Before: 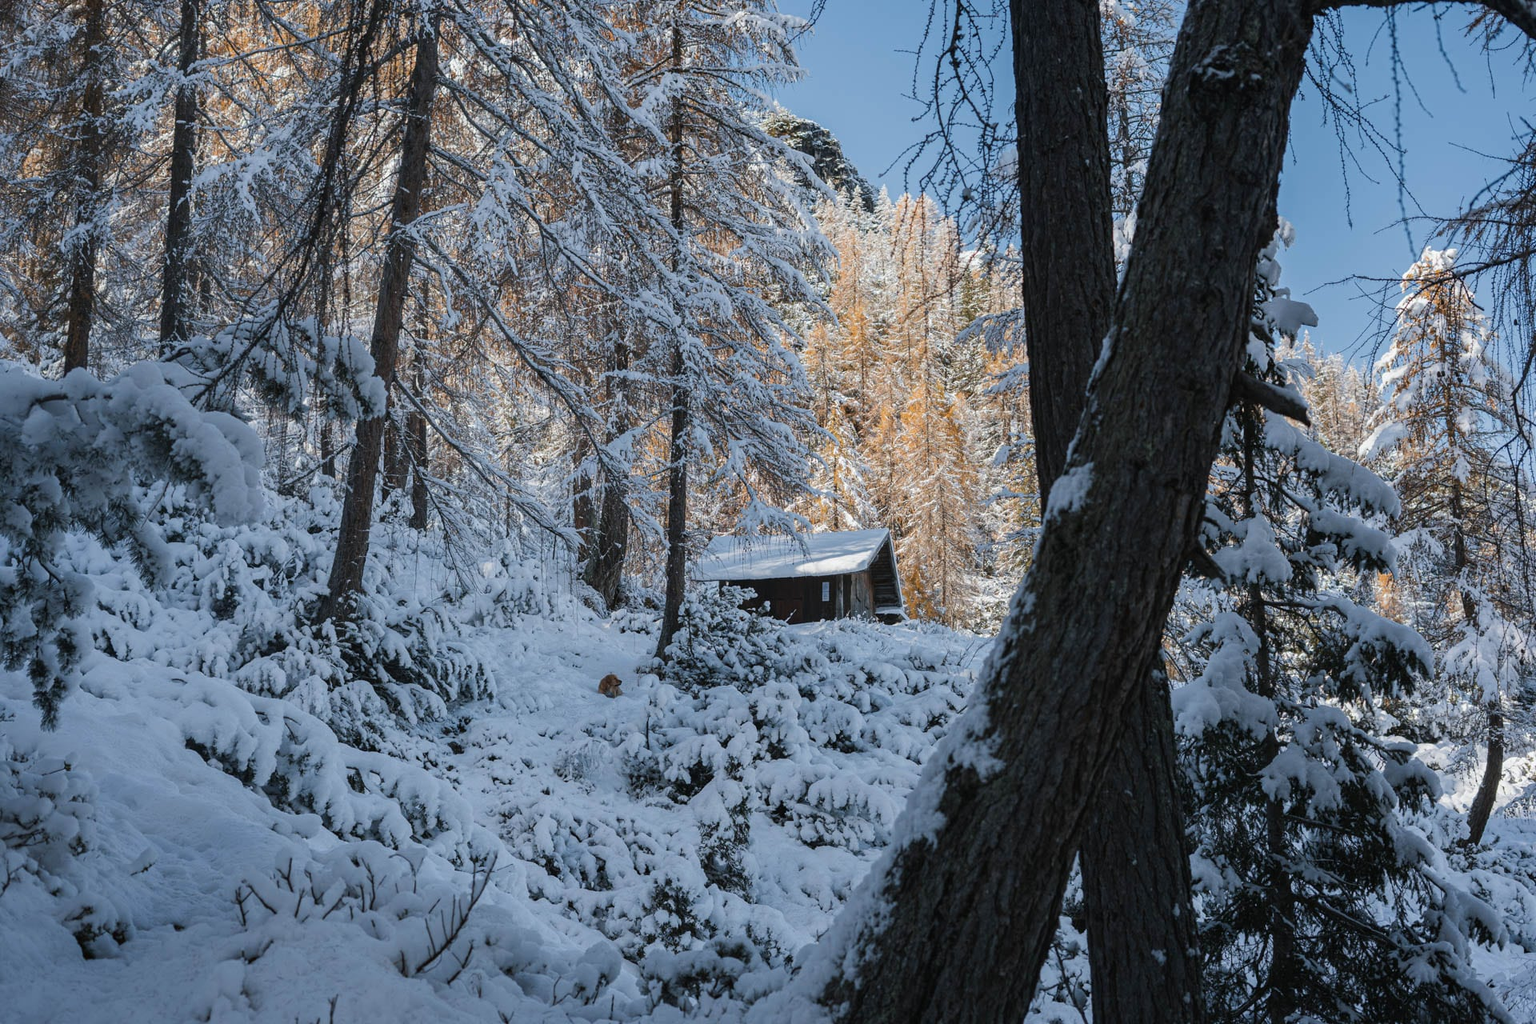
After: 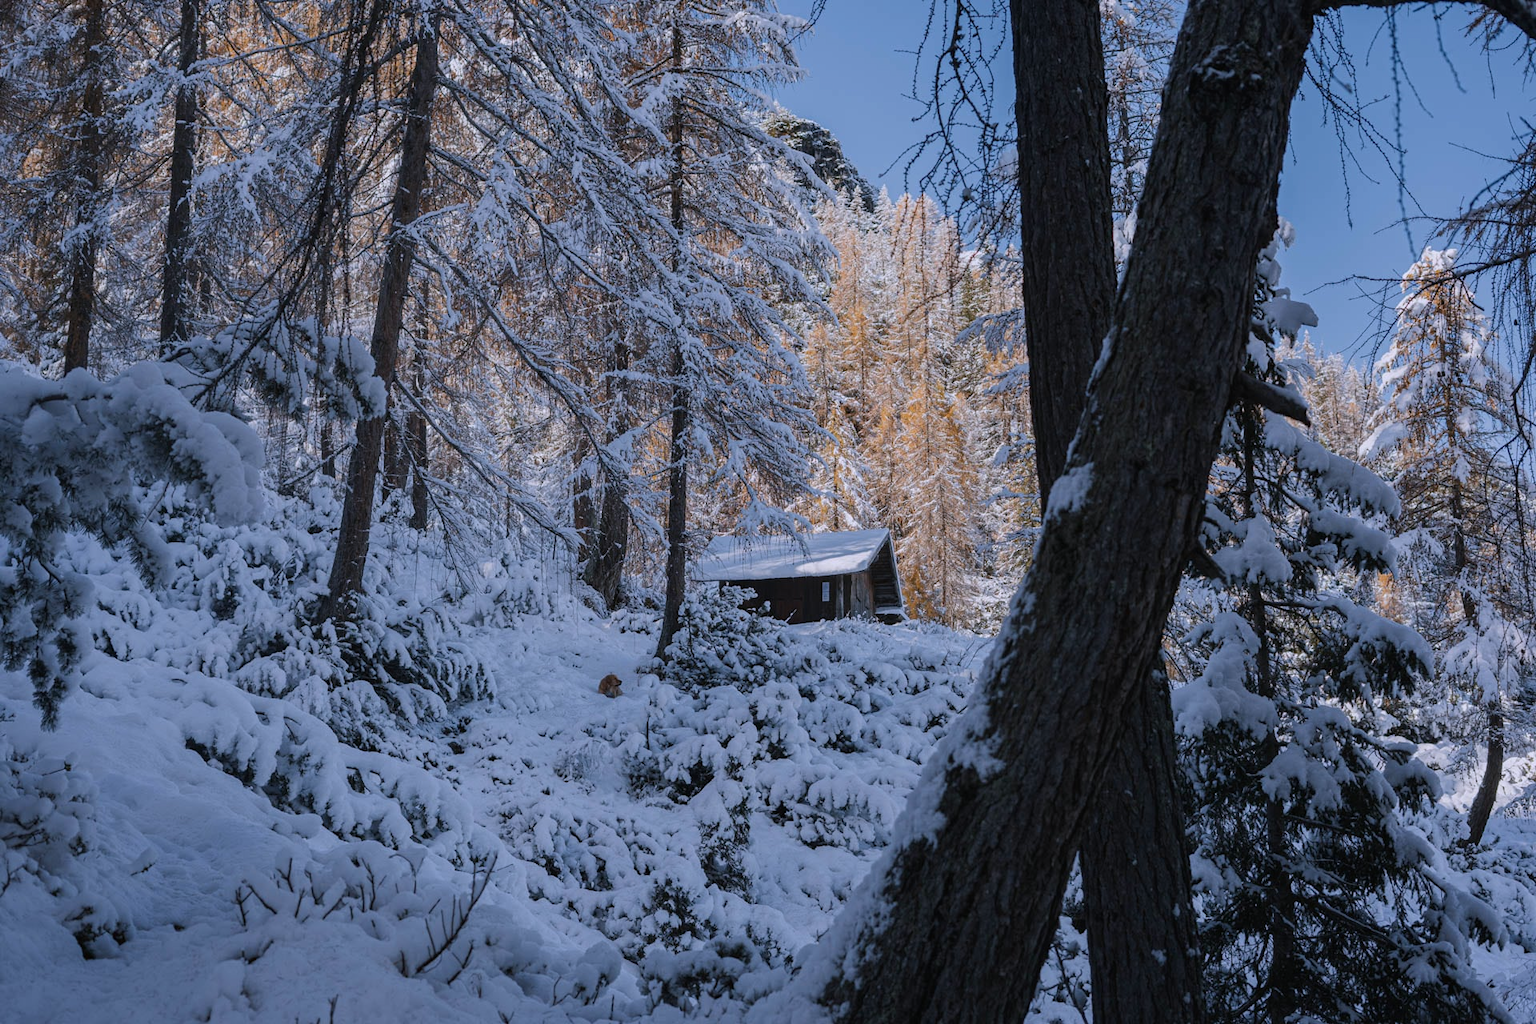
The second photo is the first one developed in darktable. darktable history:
white balance: red 1.004, blue 1.096
exposure: exposure -0.36 EV, compensate highlight preservation false
